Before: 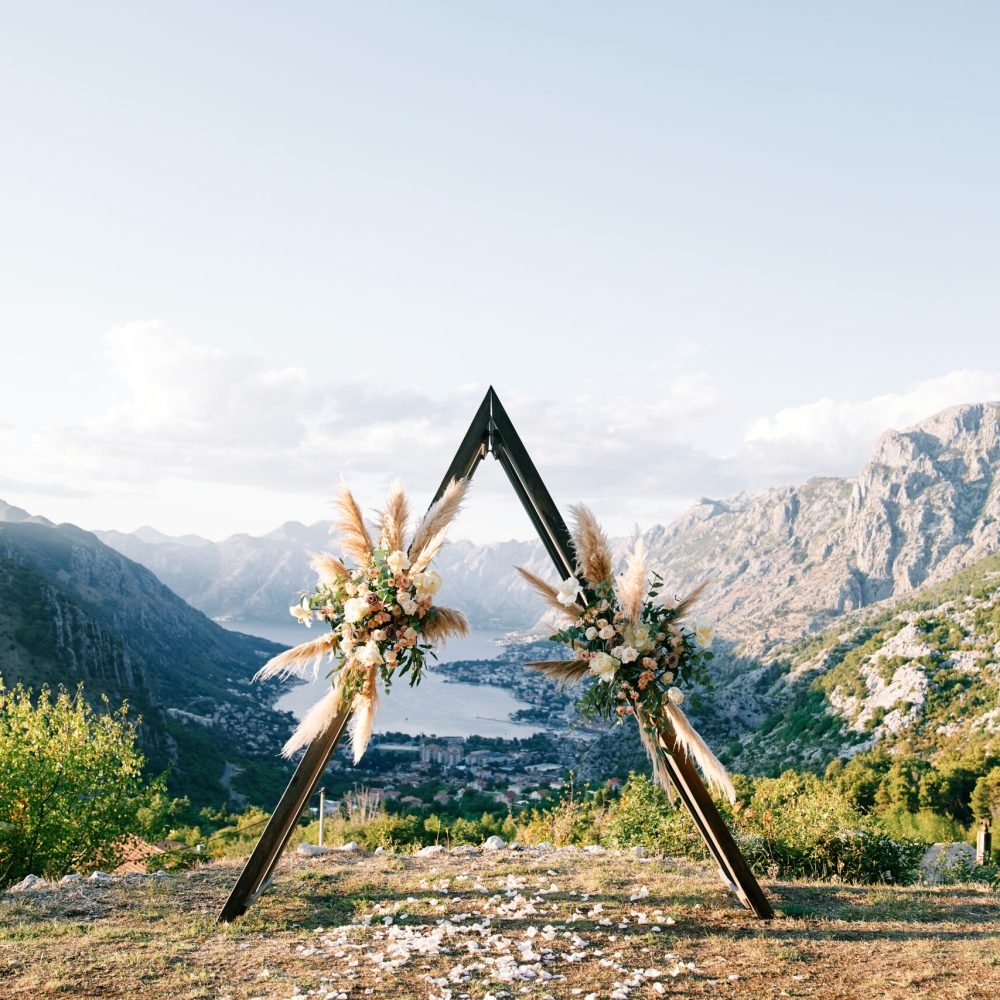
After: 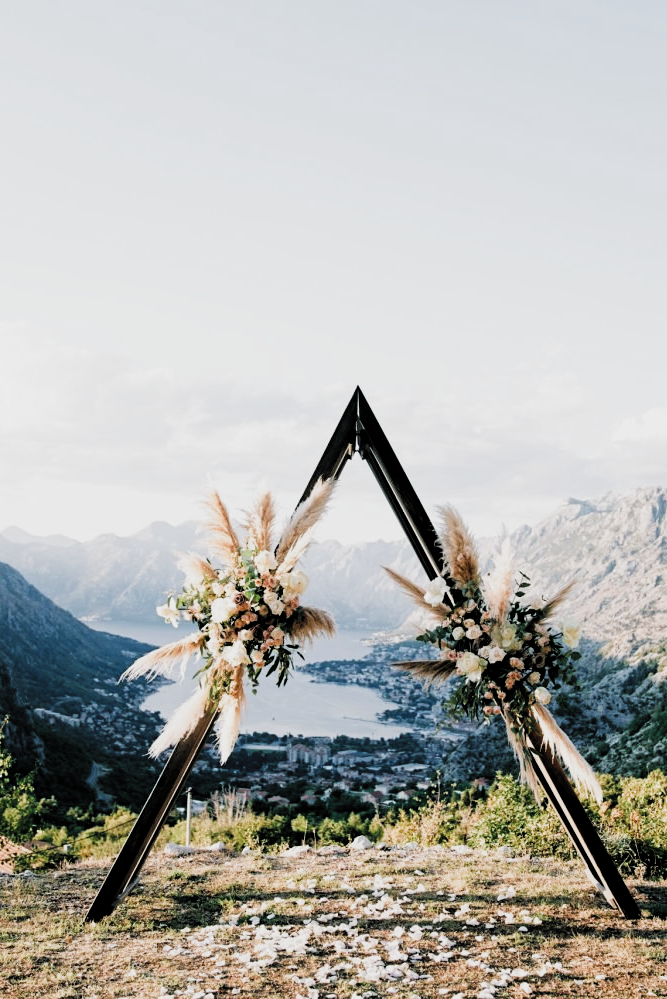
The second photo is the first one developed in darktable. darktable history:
filmic rgb: black relative exposure -4.03 EV, white relative exposure 2.98 EV, hardness 3, contrast 1.399, color science v5 (2021), contrast in shadows safe, contrast in highlights safe
crop and rotate: left 13.376%, right 19.866%
